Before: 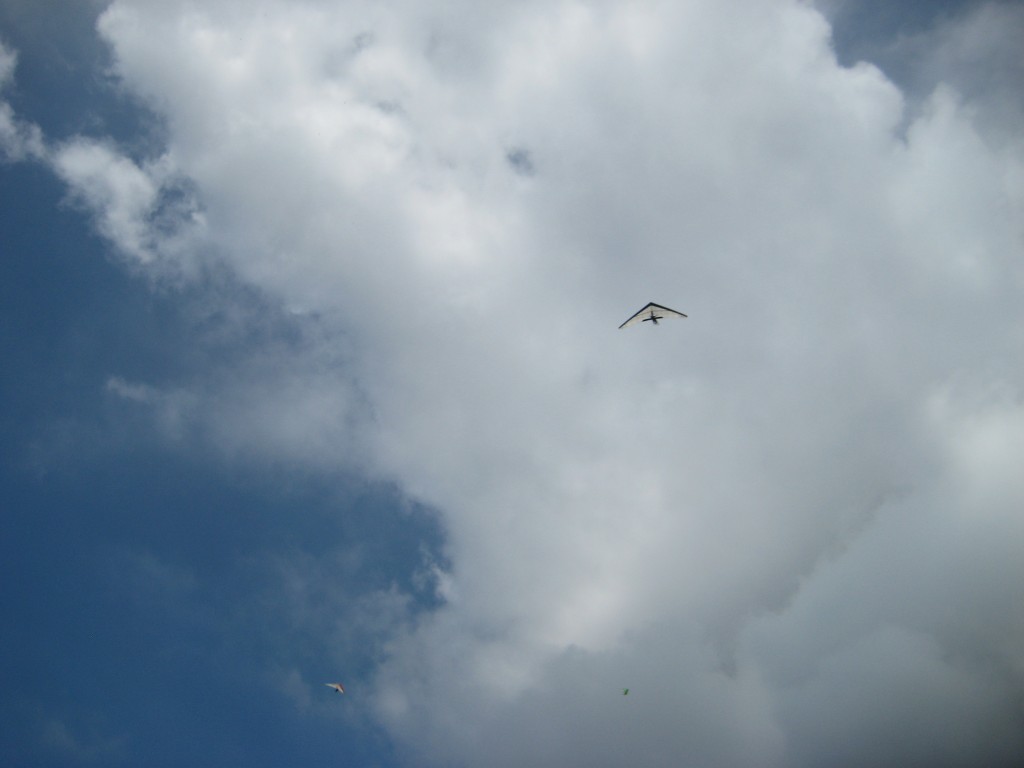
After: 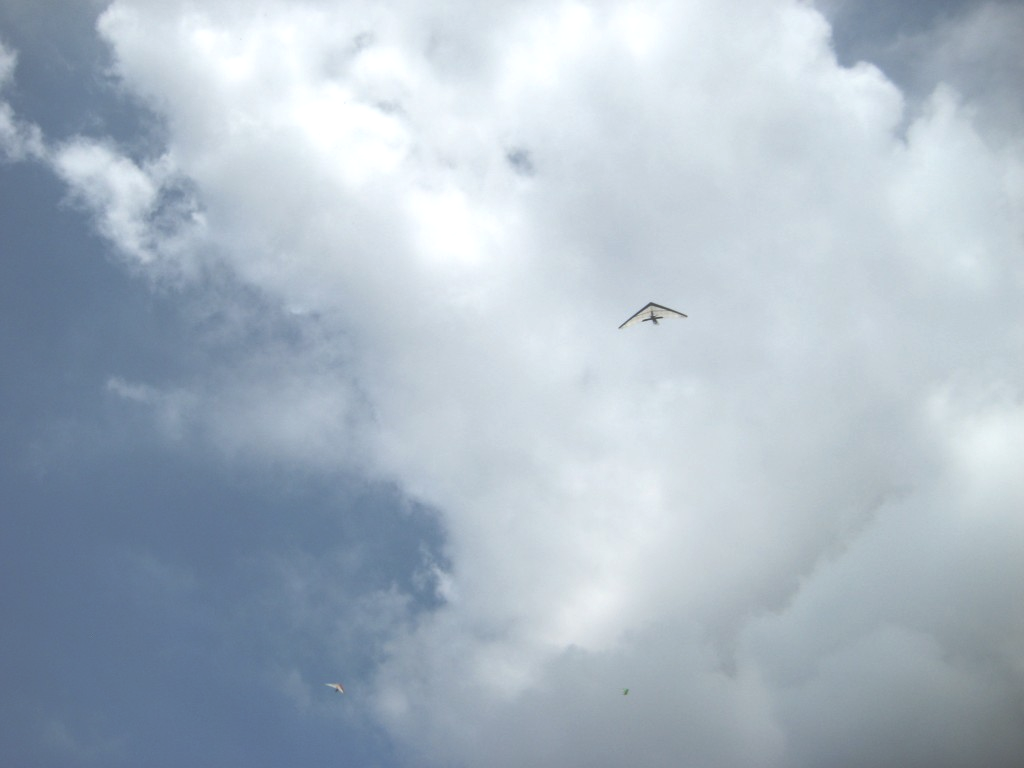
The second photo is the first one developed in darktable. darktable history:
local contrast: on, module defaults
exposure: black level correction -0.071, exposure 0.5 EV, compensate highlight preservation false
